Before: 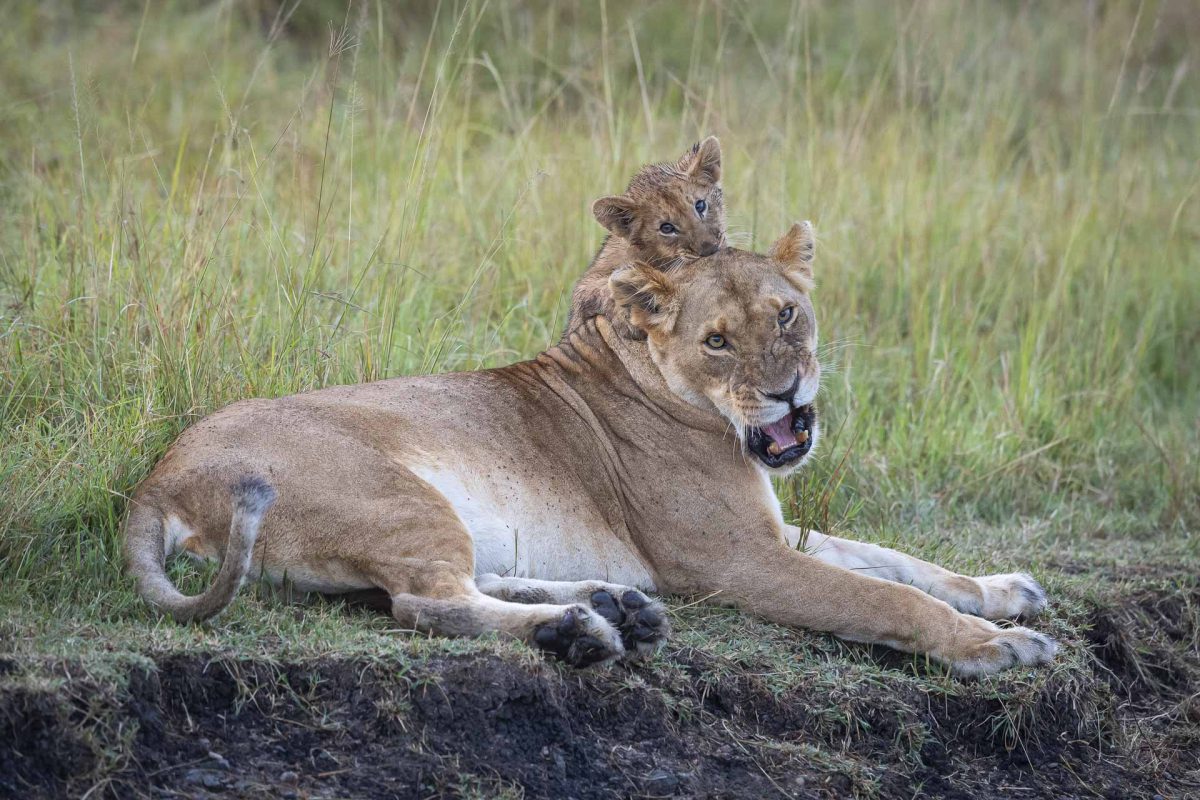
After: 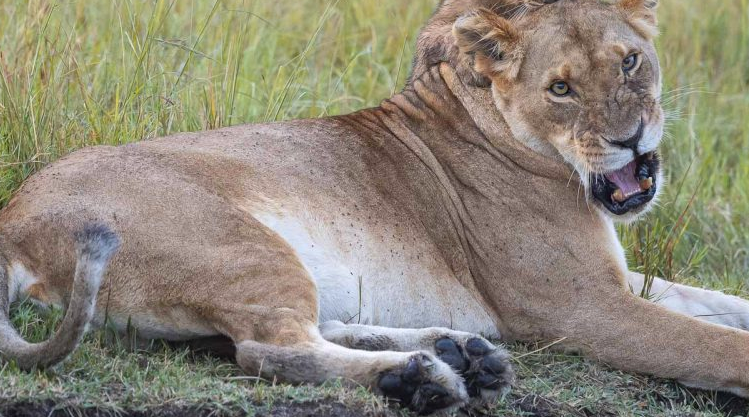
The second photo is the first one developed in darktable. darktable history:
color zones: curves: ch1 [(0.235, 0.558) (0.75, 0.5)]; ch2 [(0.25, 0.462) (0.749, 0.457)]
crop: left 13.024%, top 31.688%, right 24.516%, bottom 16.092%
